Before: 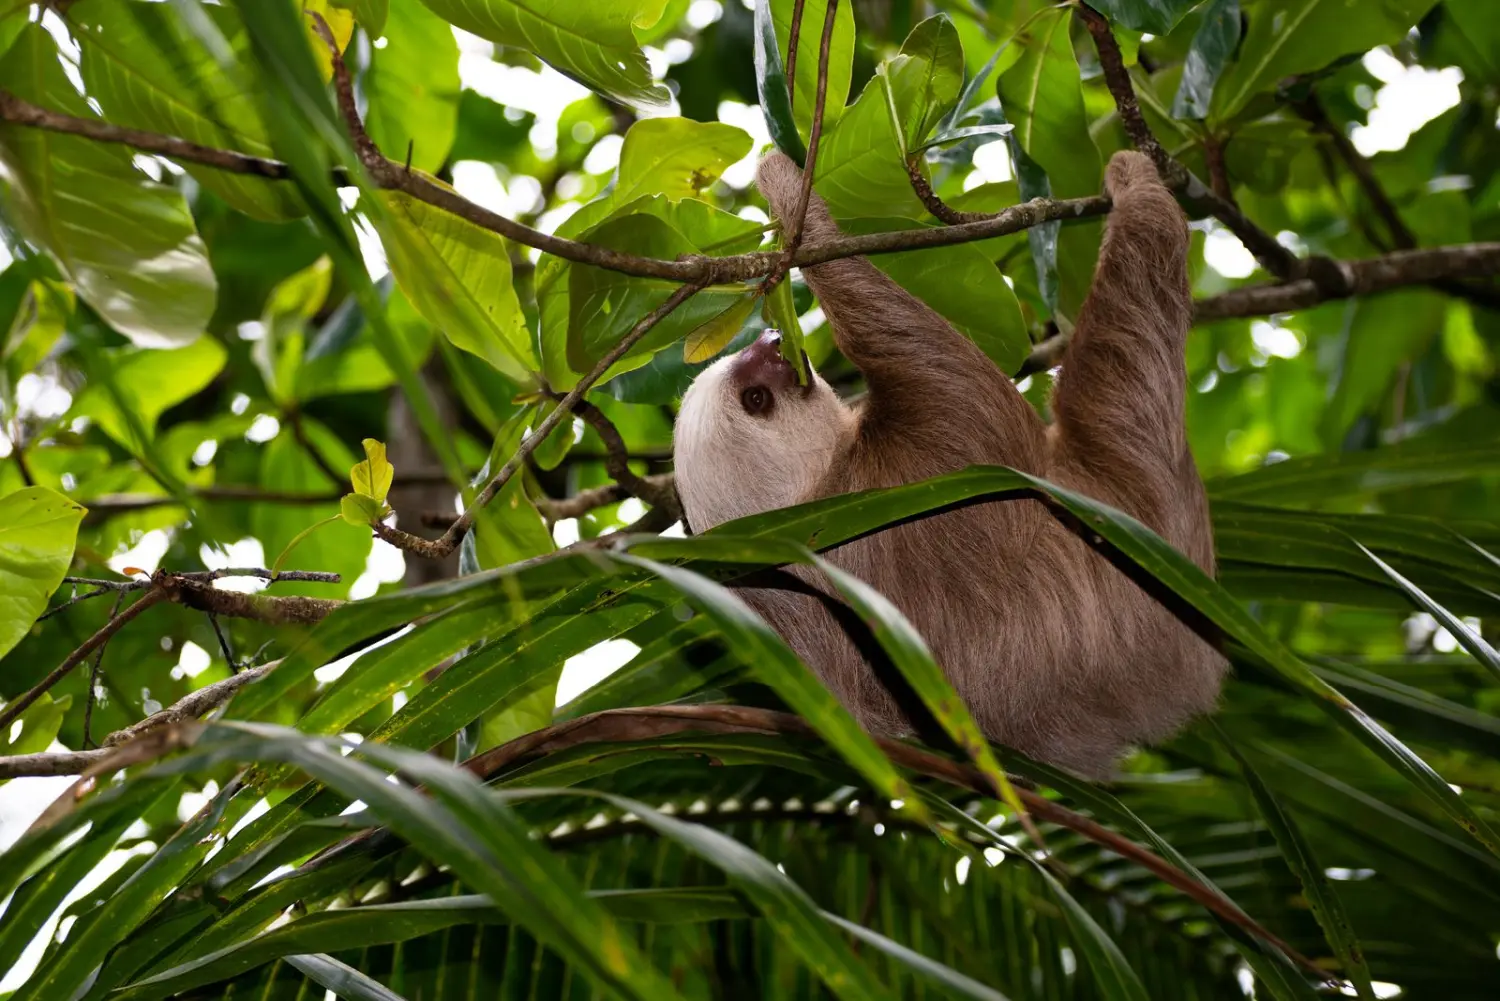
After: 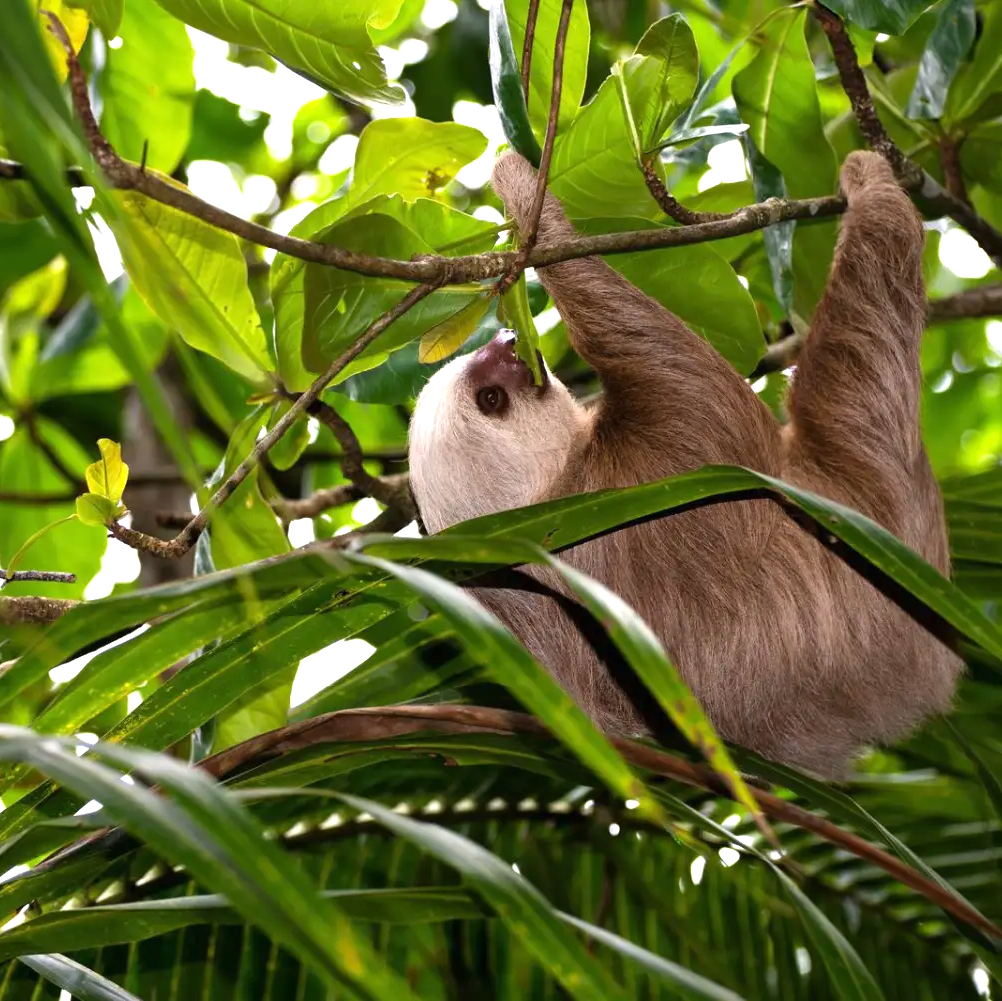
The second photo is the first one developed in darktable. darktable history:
crop and rotate: left 17.732%, right 15.423%
tone equalizer: on, module defaults
exposure: black level correction 0, exposure 0.7 EV, compensate exposure bias true, compensate highlight preservation false
